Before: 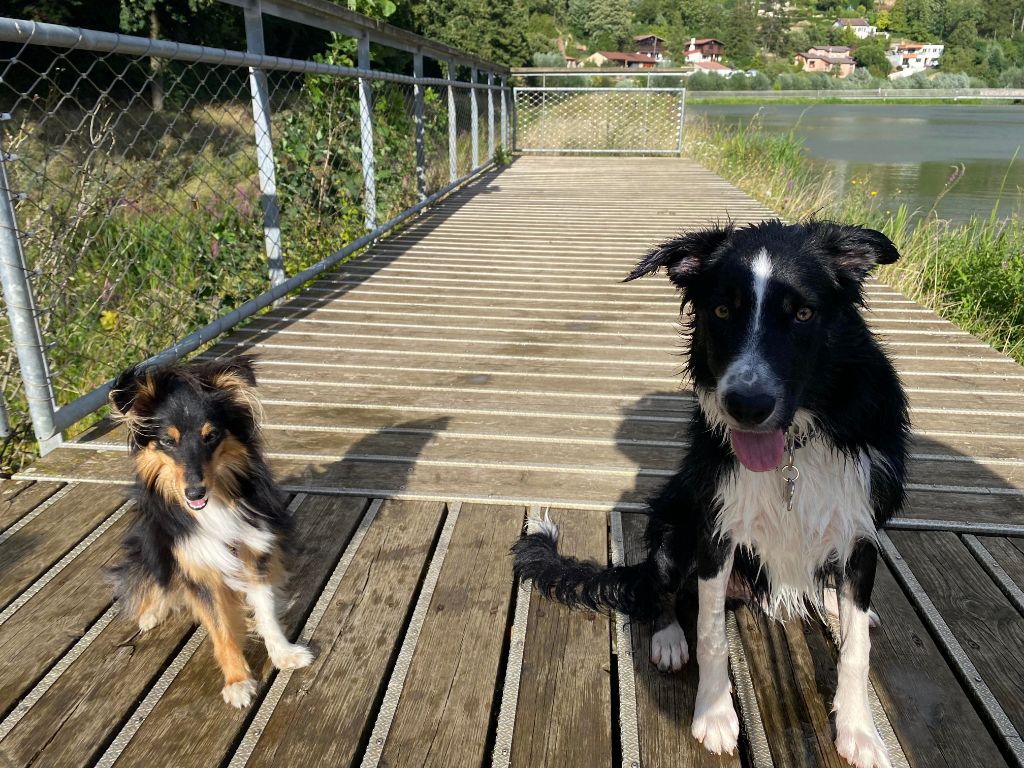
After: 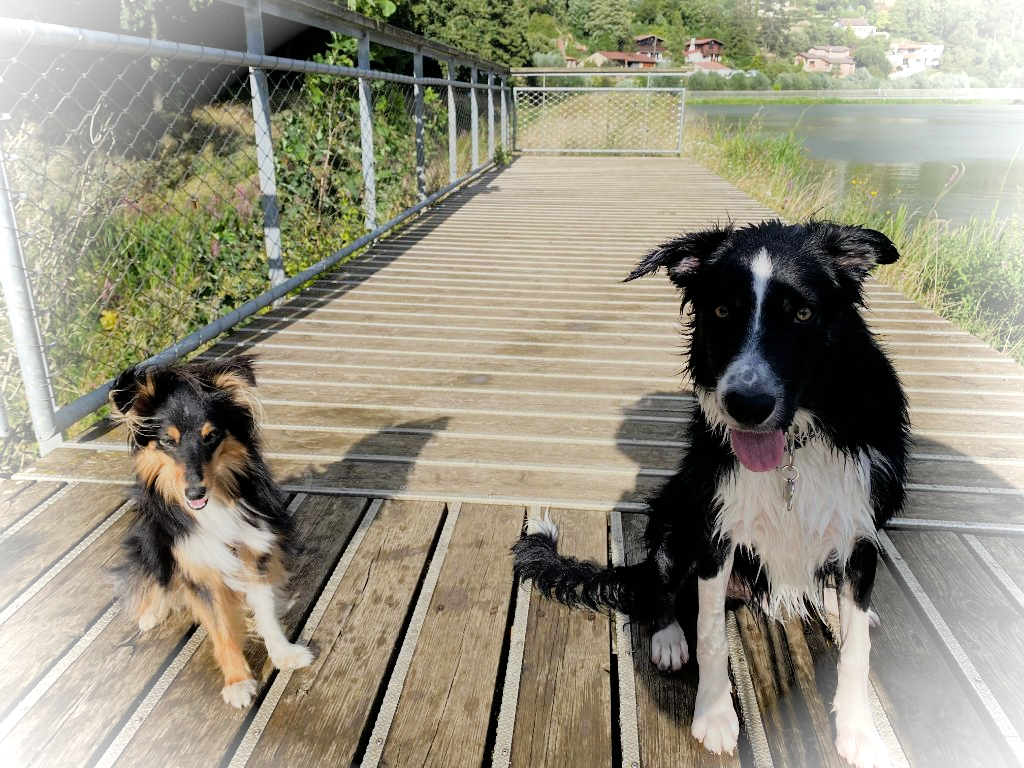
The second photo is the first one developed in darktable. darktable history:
vignetting: brightness 0.981, saturation -0.491
filmic rgb: black relative exposure -7.2 EV, white relative exposure 5.35 EV, hardness 3.02
exposure: exposure 0.565 EV, compensate exposure bias true, compensate highlight preservation false
